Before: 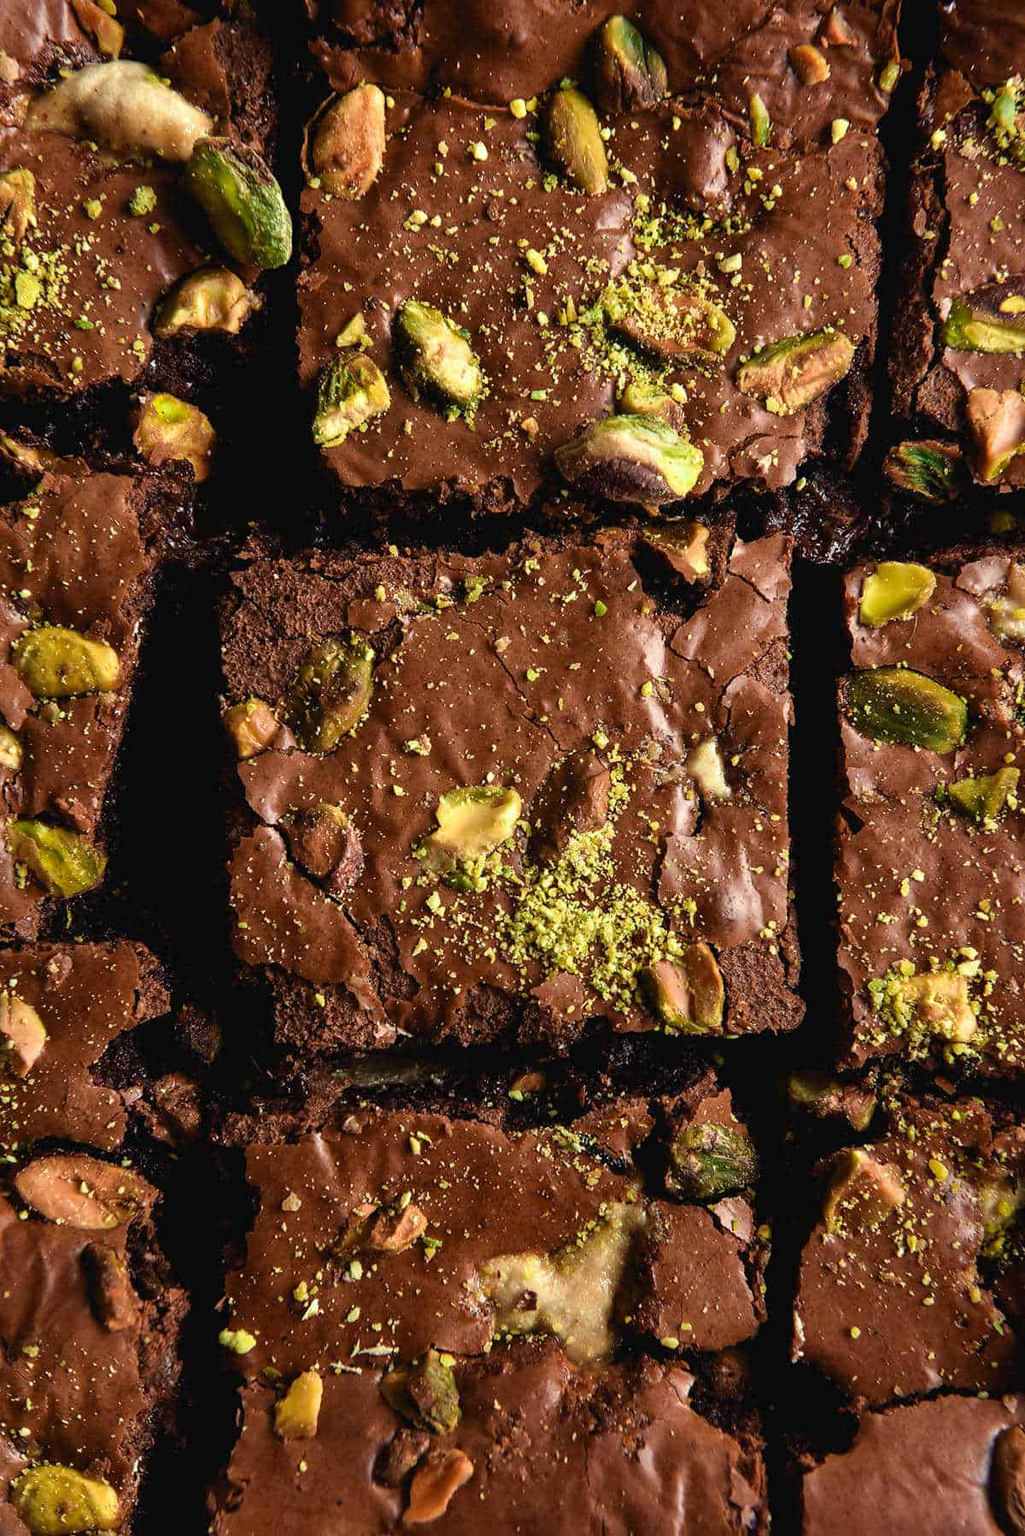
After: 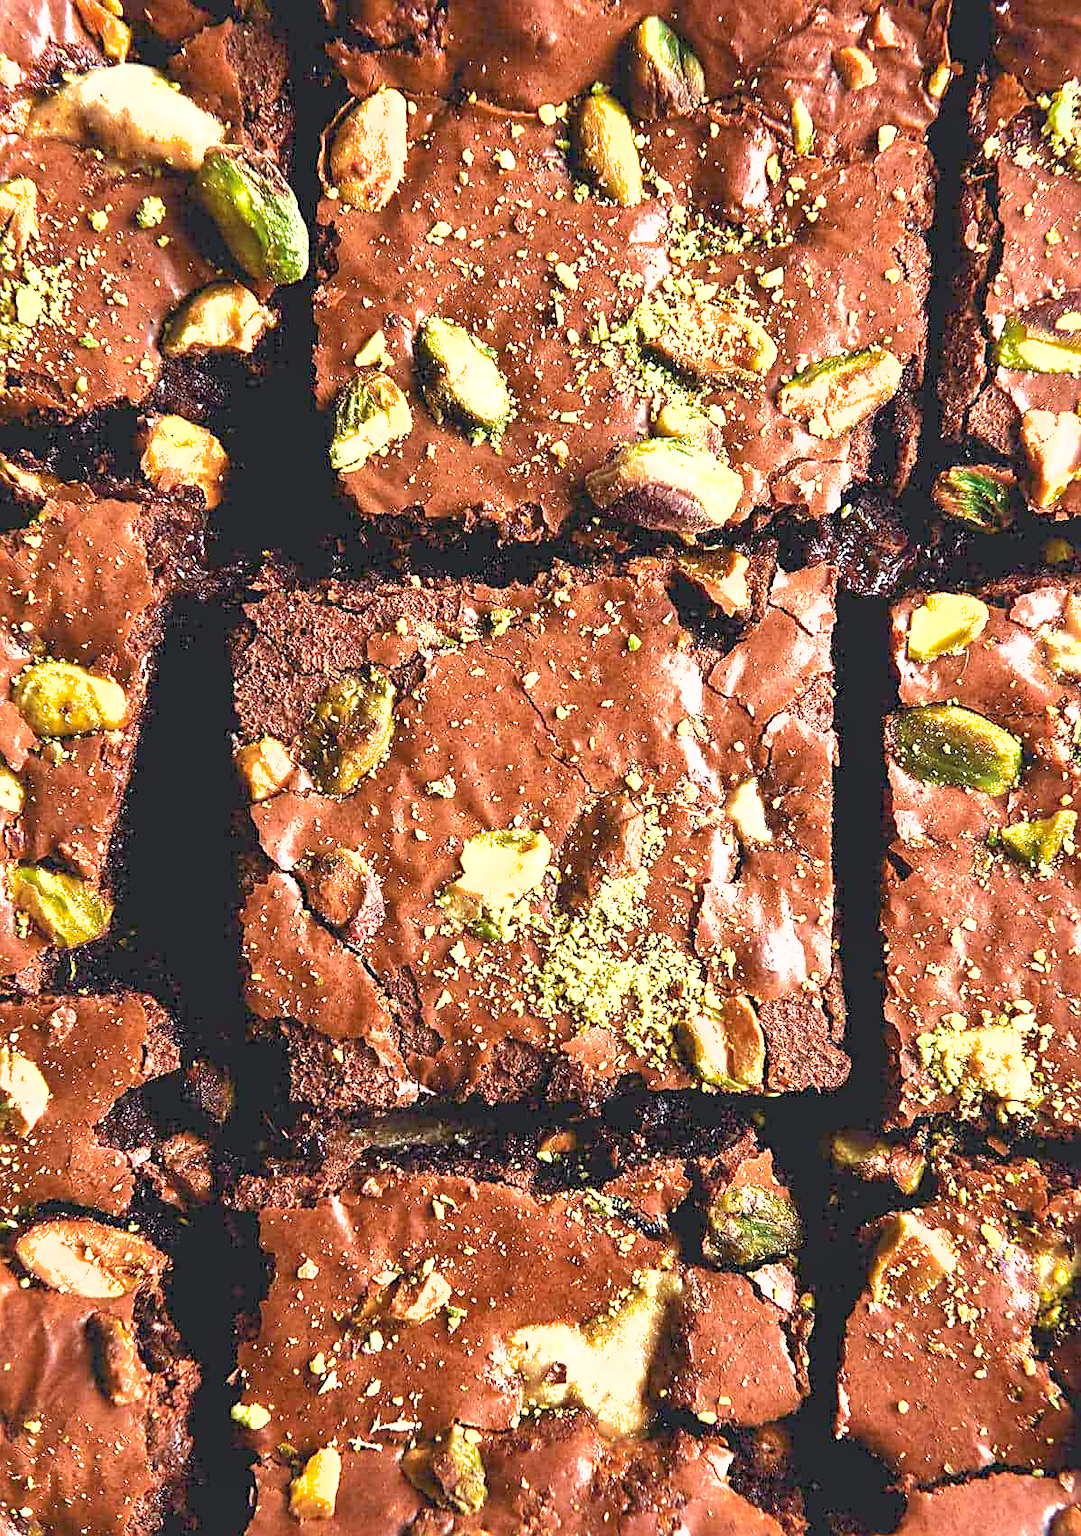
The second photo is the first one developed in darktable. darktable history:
shadows and highlights: on, module defaults
color calibration: illuminant as shot in camera, x 0.358, y 0.373, temperature 4628.91 K
crop and rotate: top 0.011%, bottom 5.23%
sharpen: on, module defaults
exposure: black level correction 0, exposure 1.891 EV, compensate highlight preservation false
